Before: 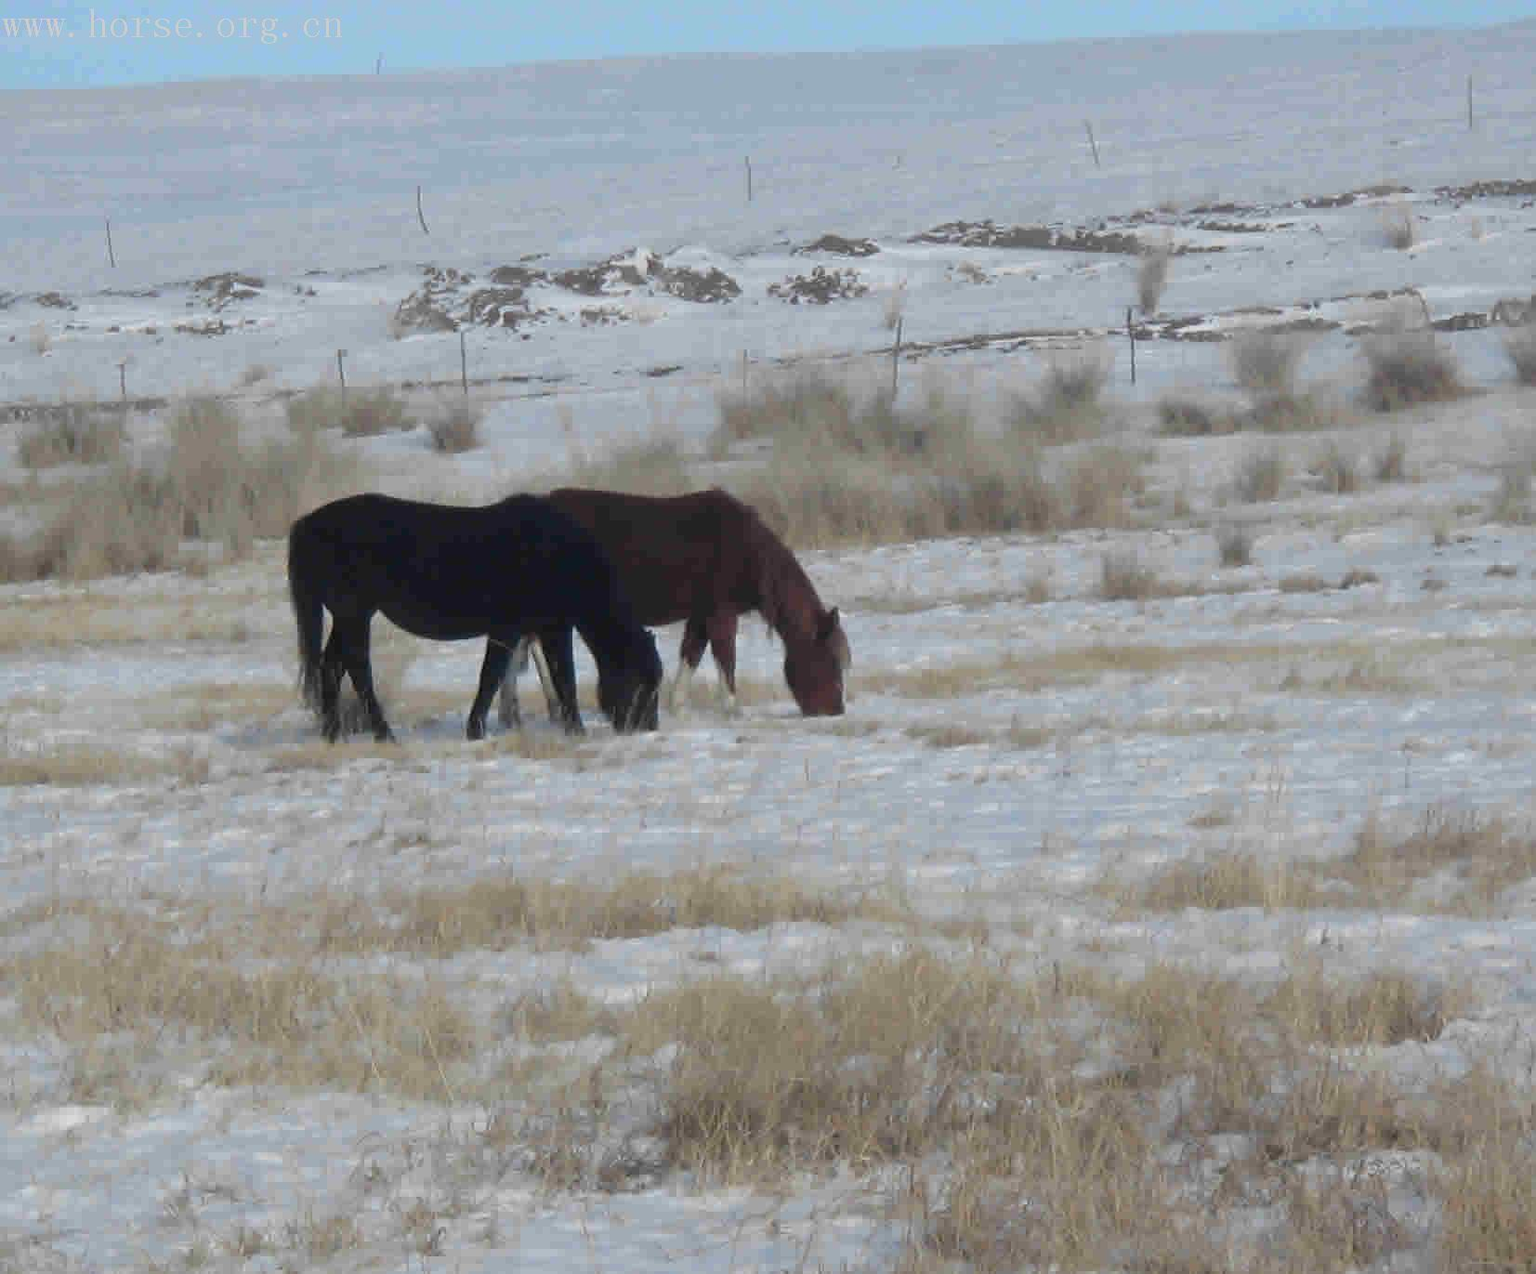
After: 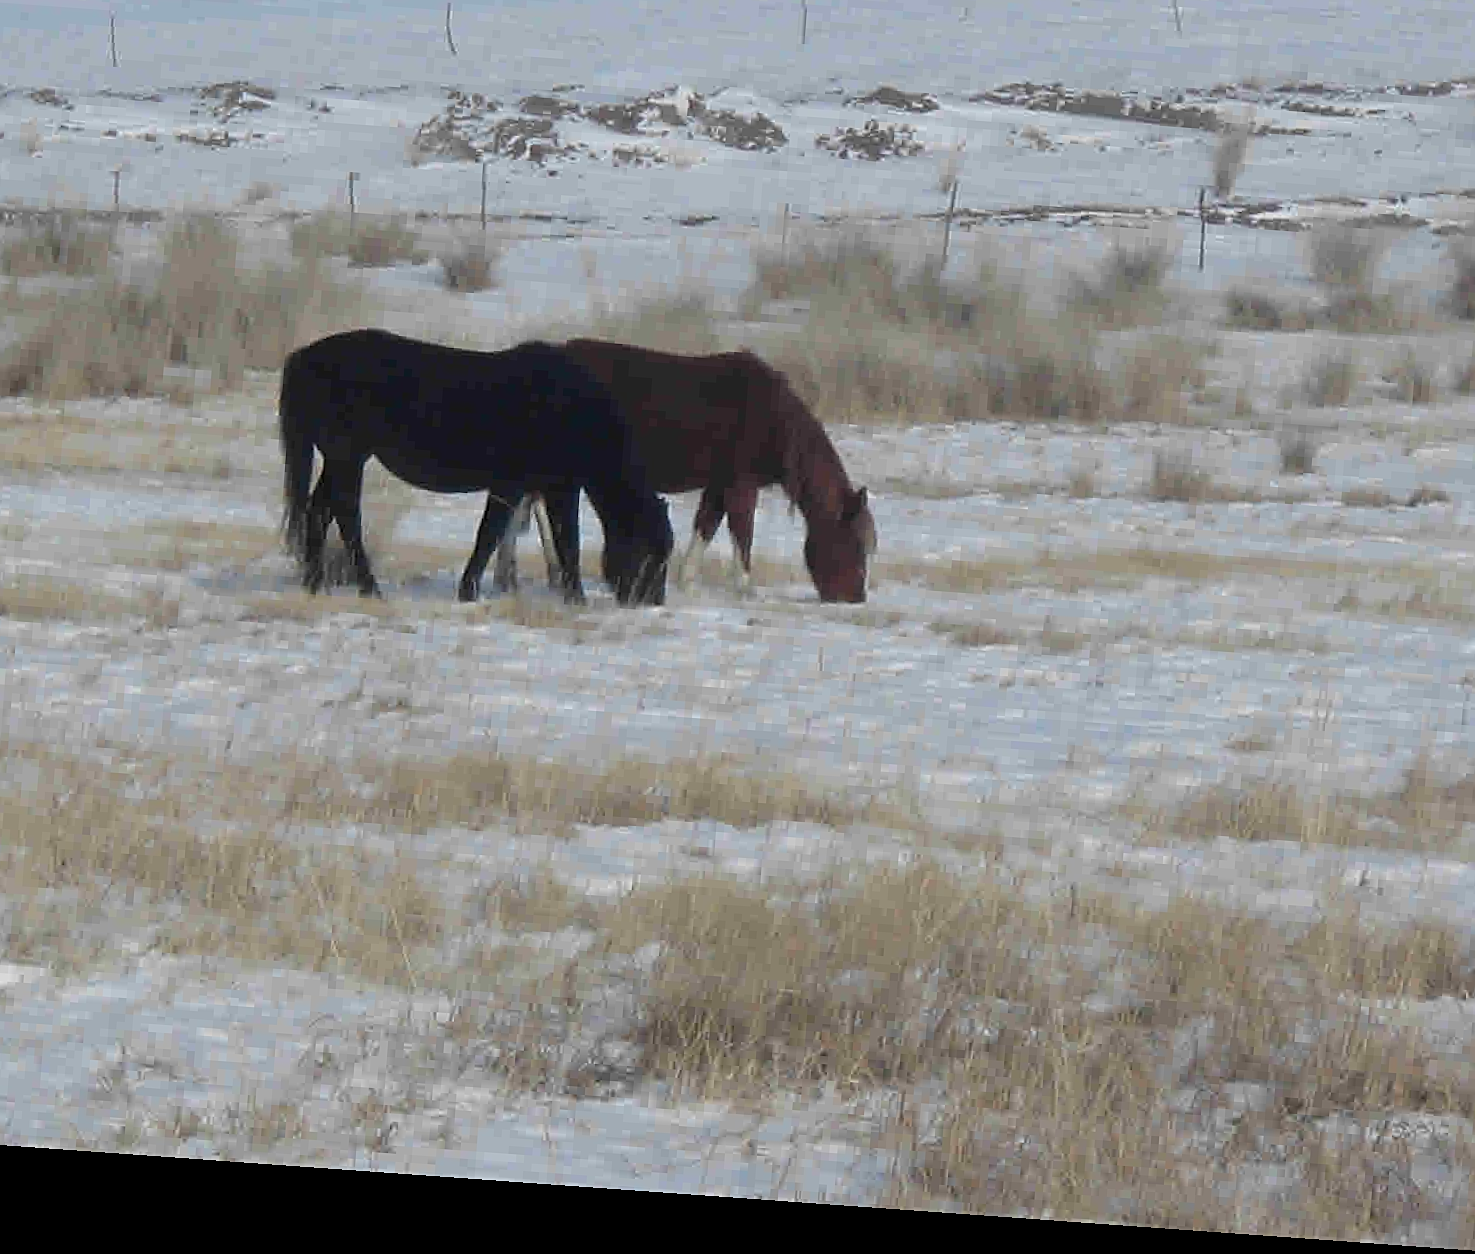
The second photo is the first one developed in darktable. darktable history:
crop and rotate: left 4.842%, top 15.51%, right 10.668%
rotate and perspective: rotation 4.1°, automatic cropping off
sharpen: on, module defaults
